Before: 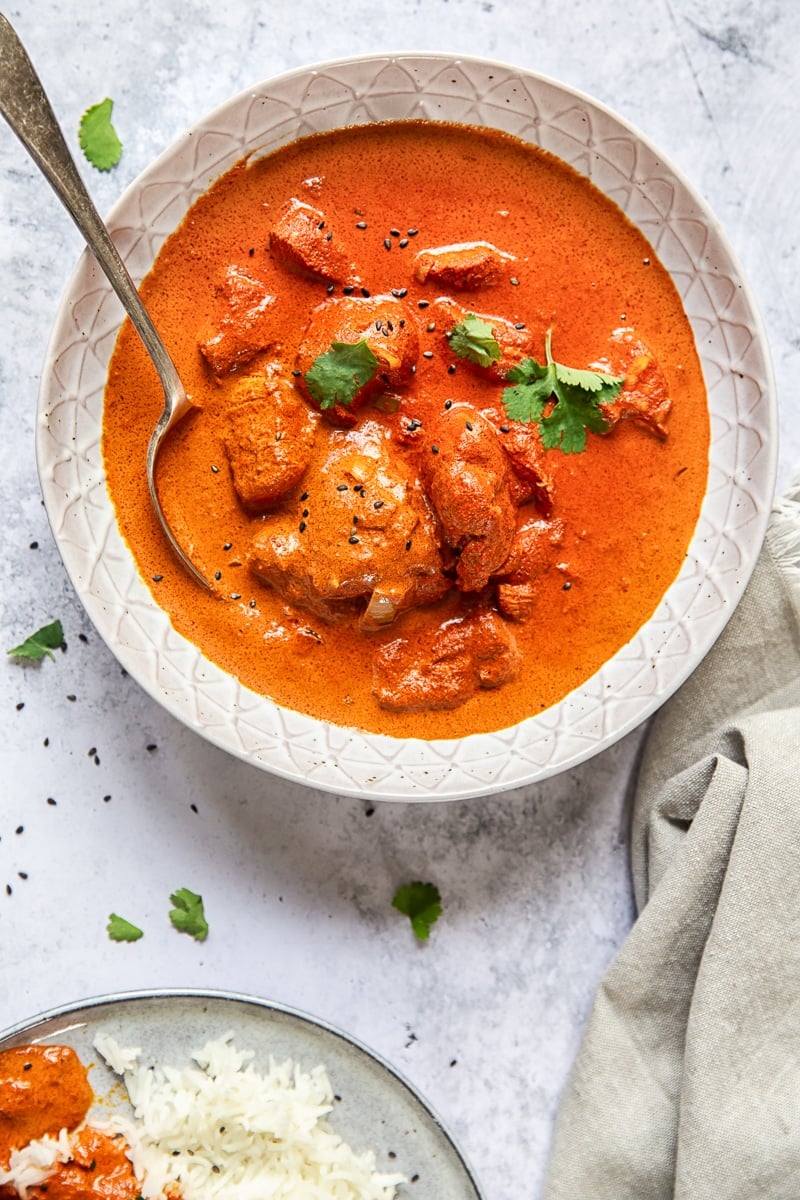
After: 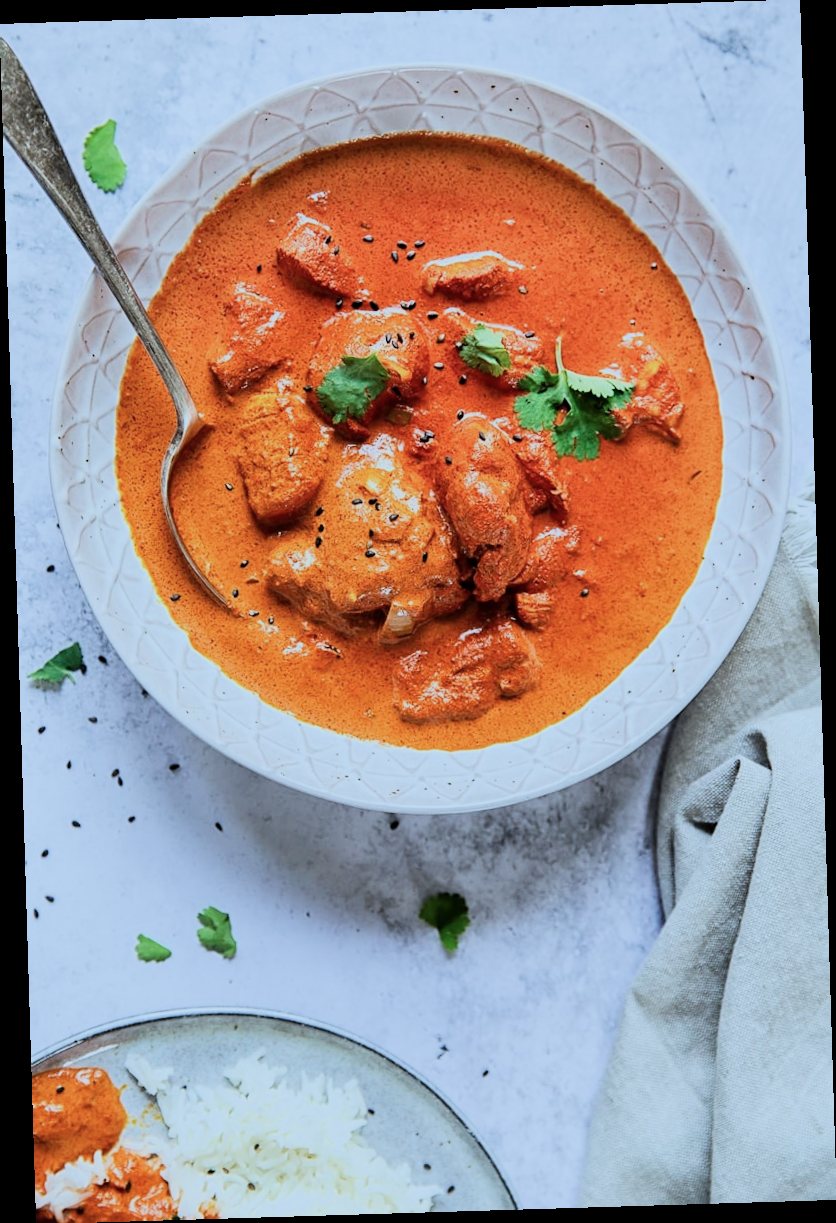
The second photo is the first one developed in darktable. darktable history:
filmic rgb: black relative exposure -7.65 EV, white relative exposure 4.56 EV, hardness 3.61, contrast 1.25
color calibration: x 0.396, y 0.386, temperature 3669 K
rotate and perspective: rotation -1.75°, automatic cropping off
